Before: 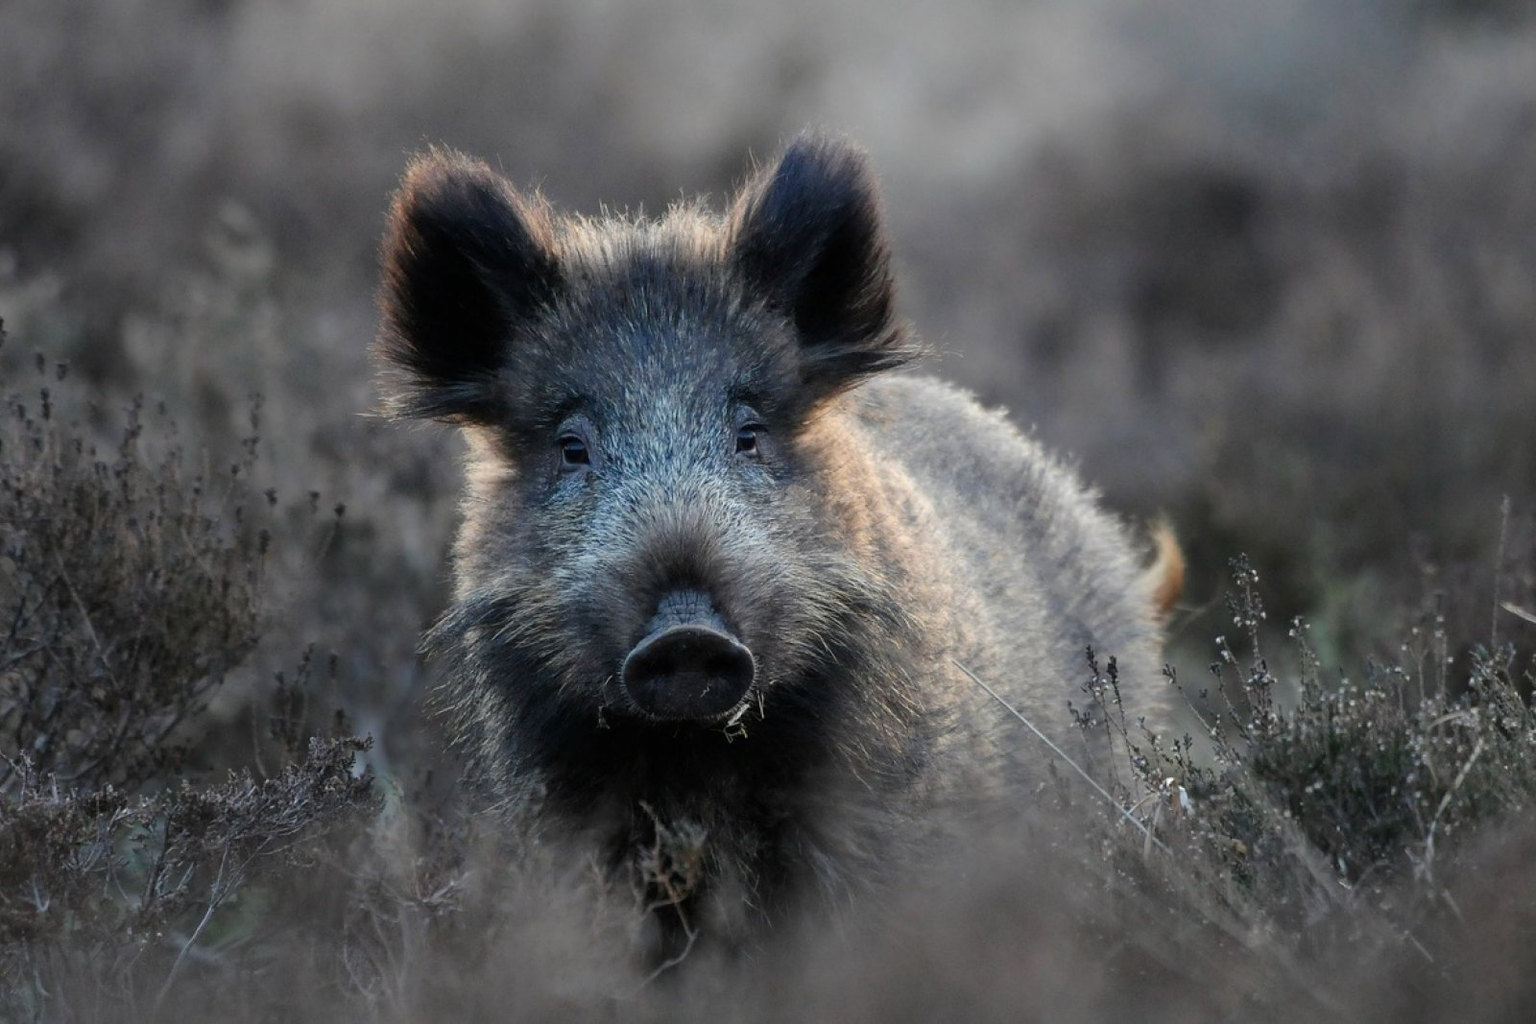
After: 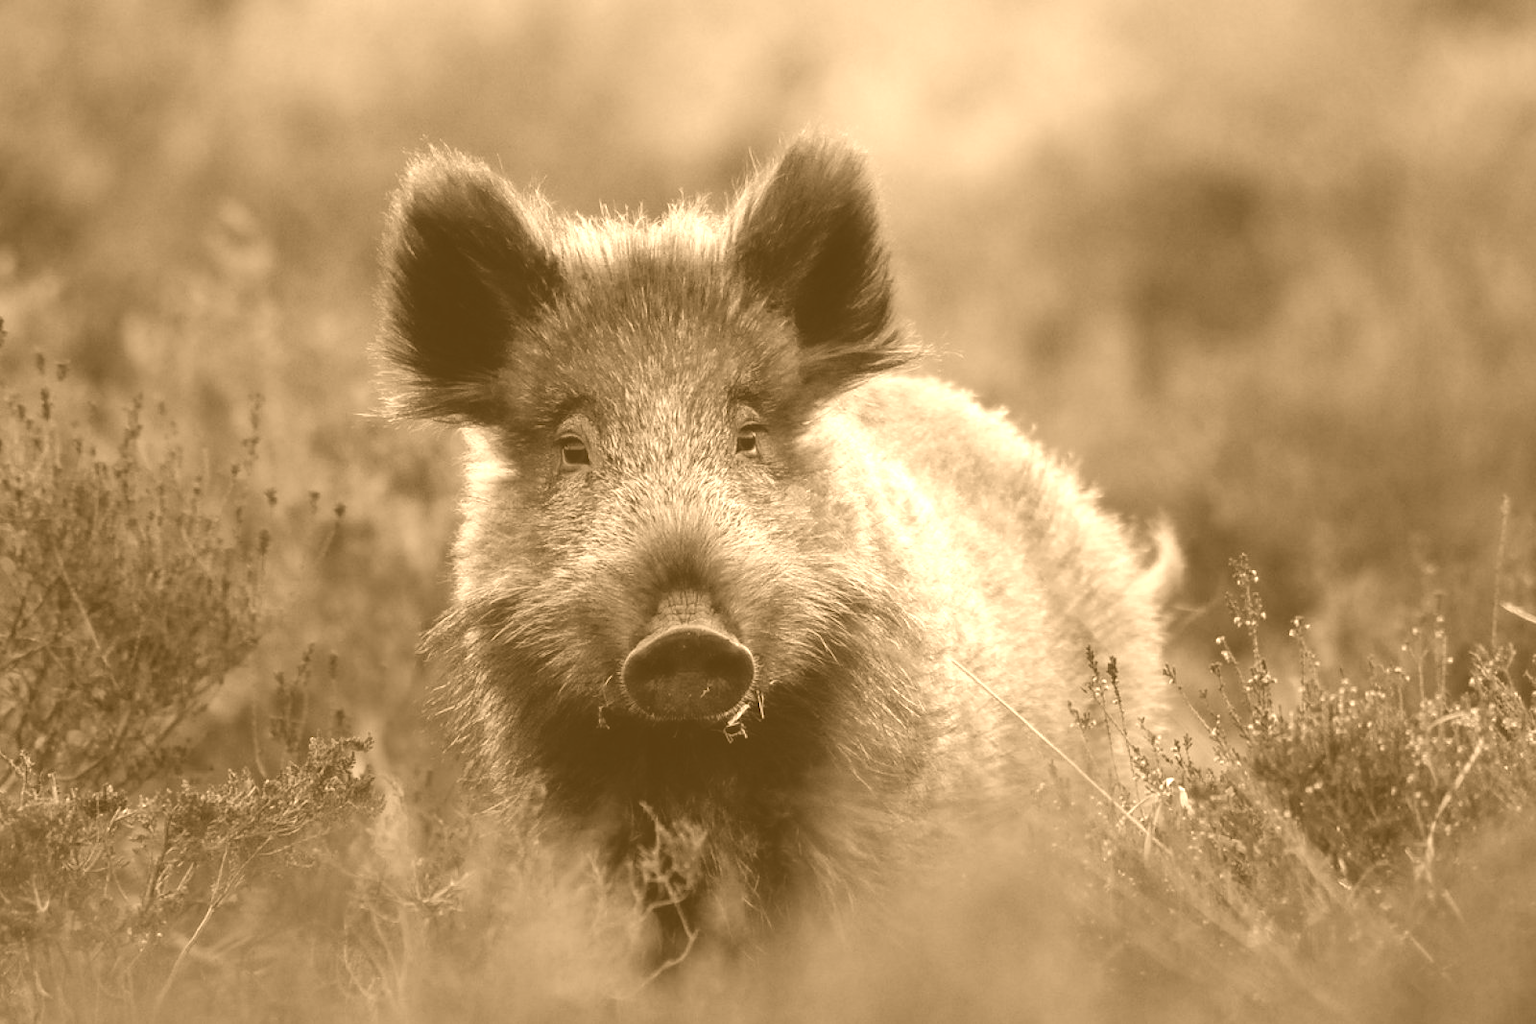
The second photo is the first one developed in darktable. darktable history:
color correction: highlights a* 15.46, highlights b* -20.56
colorize: hue 28.8°, source mix 100%
color balance rgb: perceptual saturation grading › global saturation 20%, perceptual saturation grading › highlights -50%, perceptual saturation grading › shadows 30%
